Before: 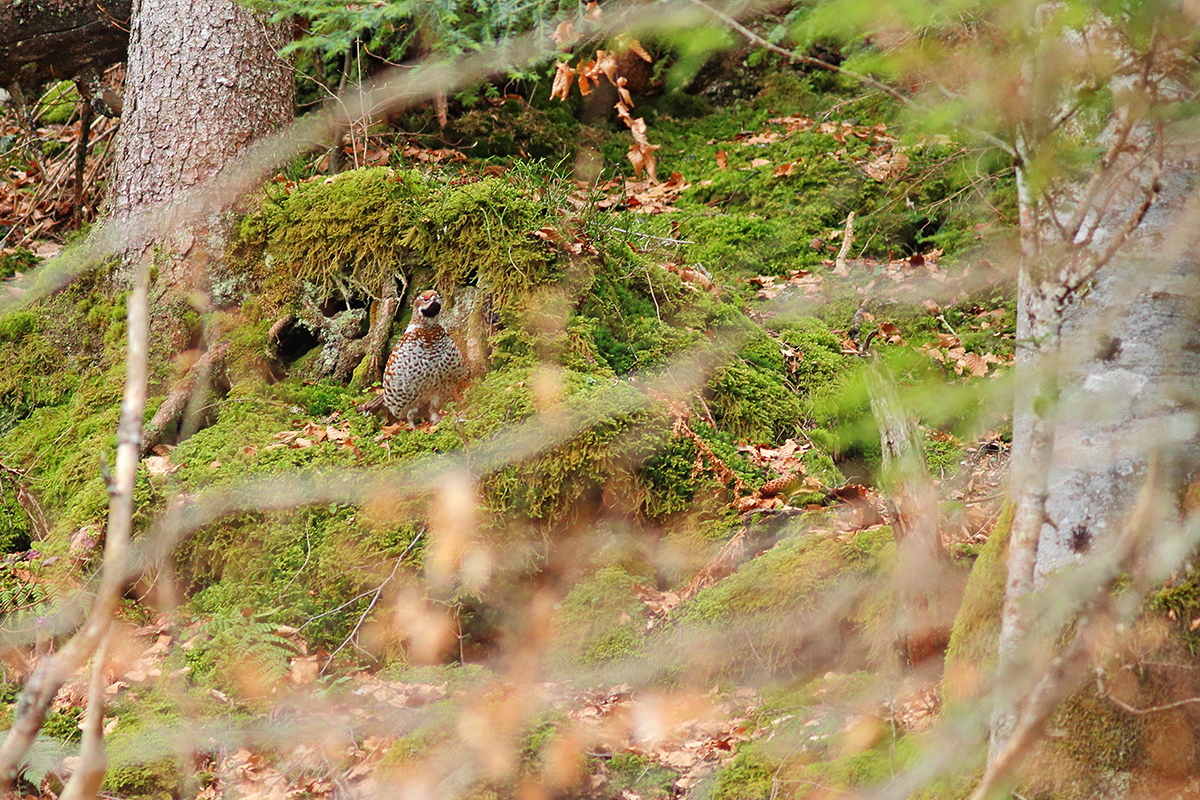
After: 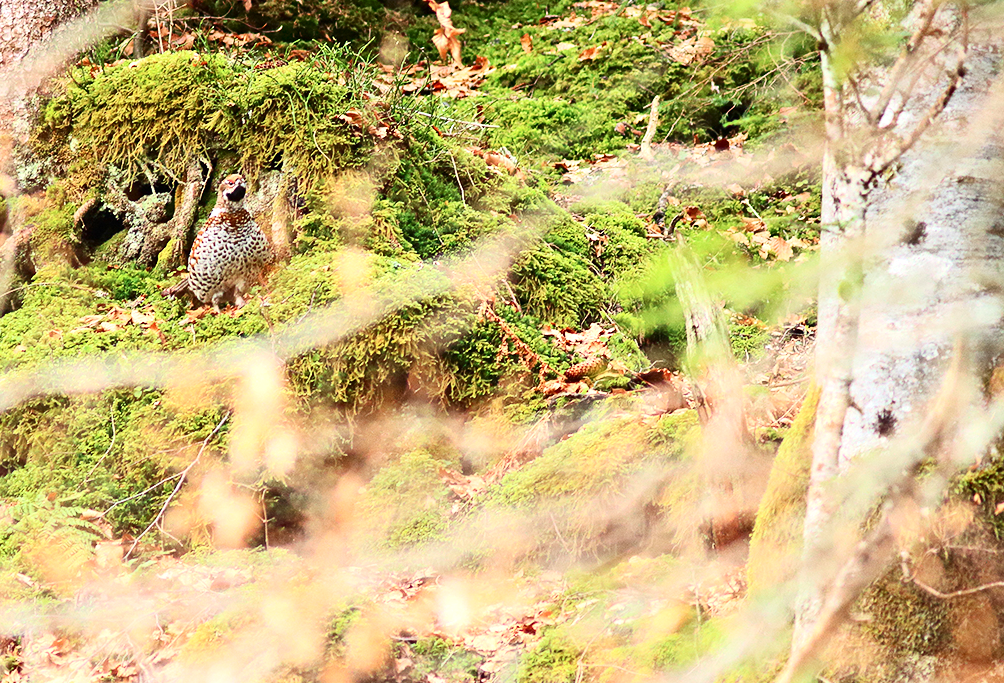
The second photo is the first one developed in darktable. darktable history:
contrast brightness saturation: contrast 0.28
crop: left 16.296%, top 14.584%
exposure: exposure 0.609 EV, compensate highlight preservation false
